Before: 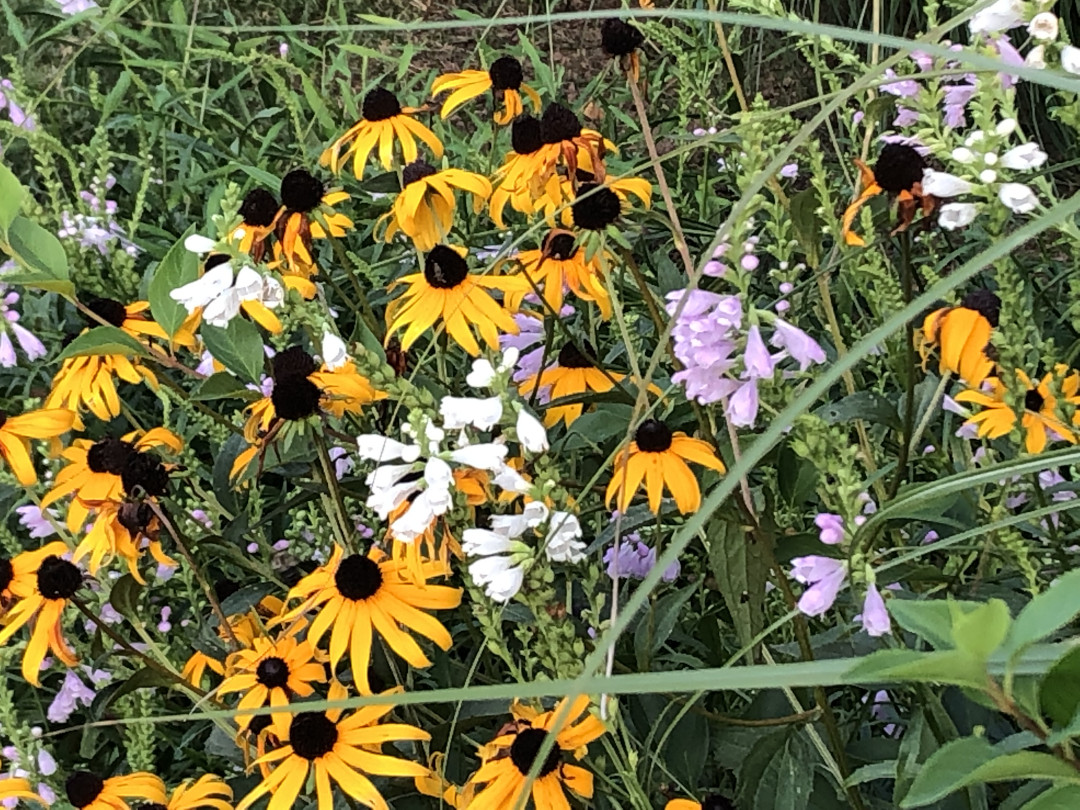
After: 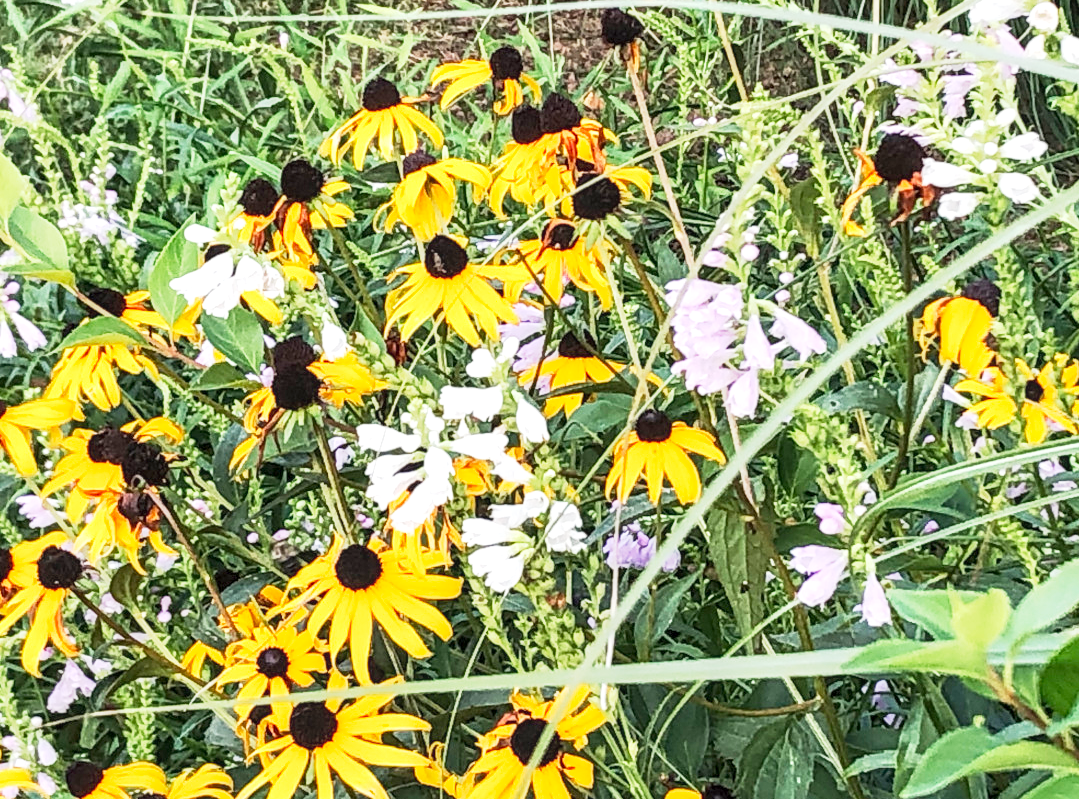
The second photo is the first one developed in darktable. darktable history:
exposure: black level correction 0, exposure 1.104 EV, compensate highlight preservation false
local contrast: on, module defaults
crop: top 1.307%, right 0.011%
base curve: curves: ch0 [(0, 0) (0.088, 0.125) (0.176, 0.251) (0.354, 0.501) (0.613, 0.749) (1, 0.877)], preserve colors none
